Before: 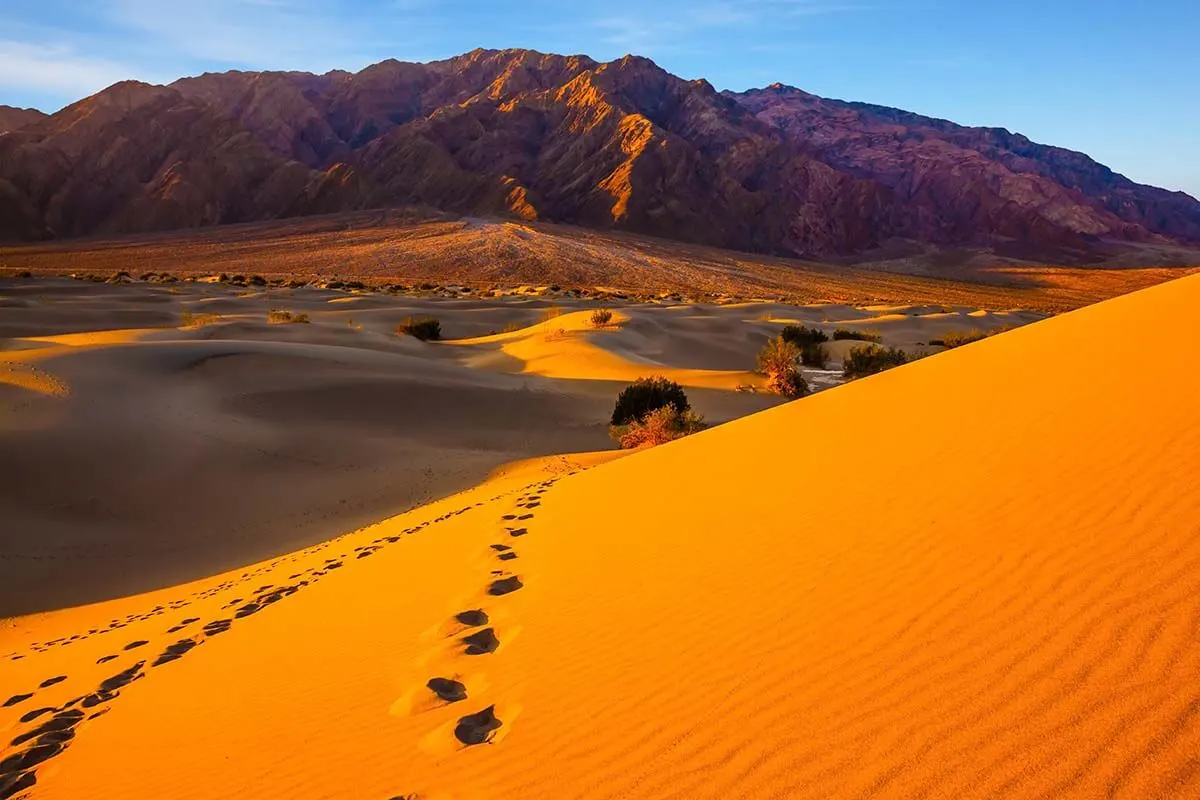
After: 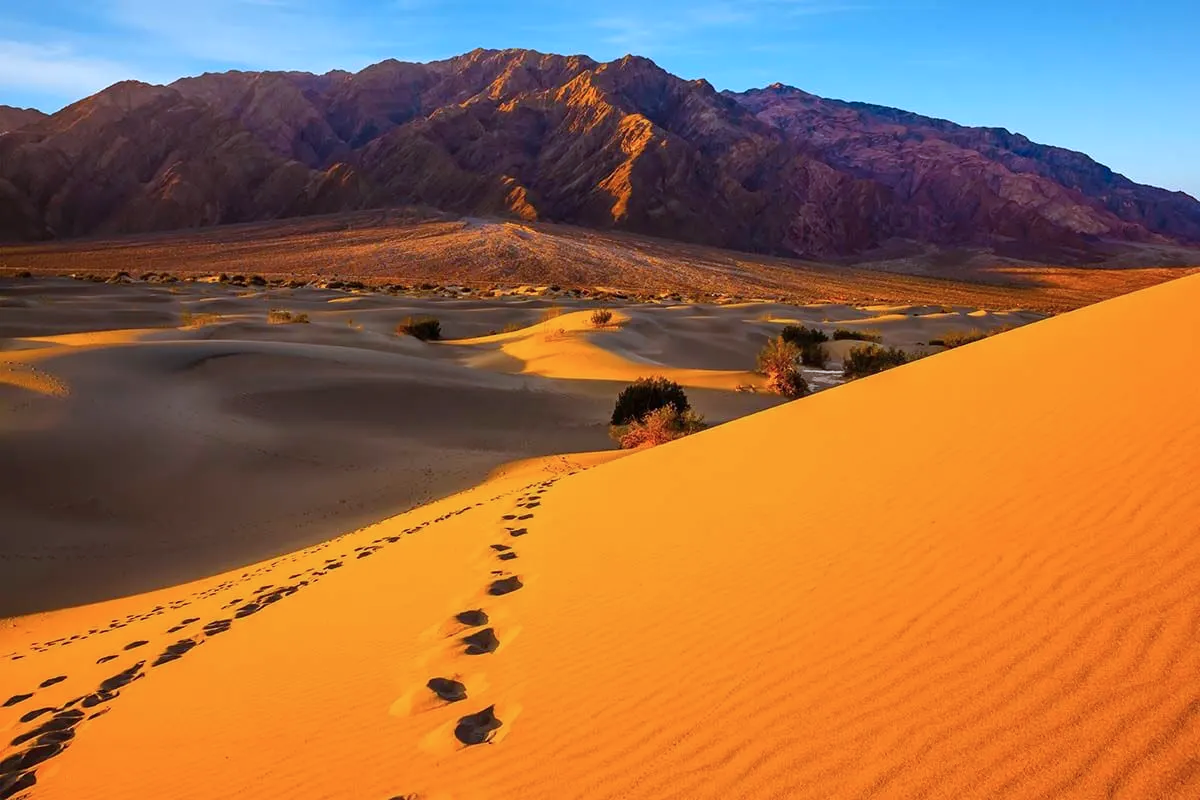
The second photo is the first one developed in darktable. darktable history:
color correction: highlights a* -3.92, highlights b* -11.05
